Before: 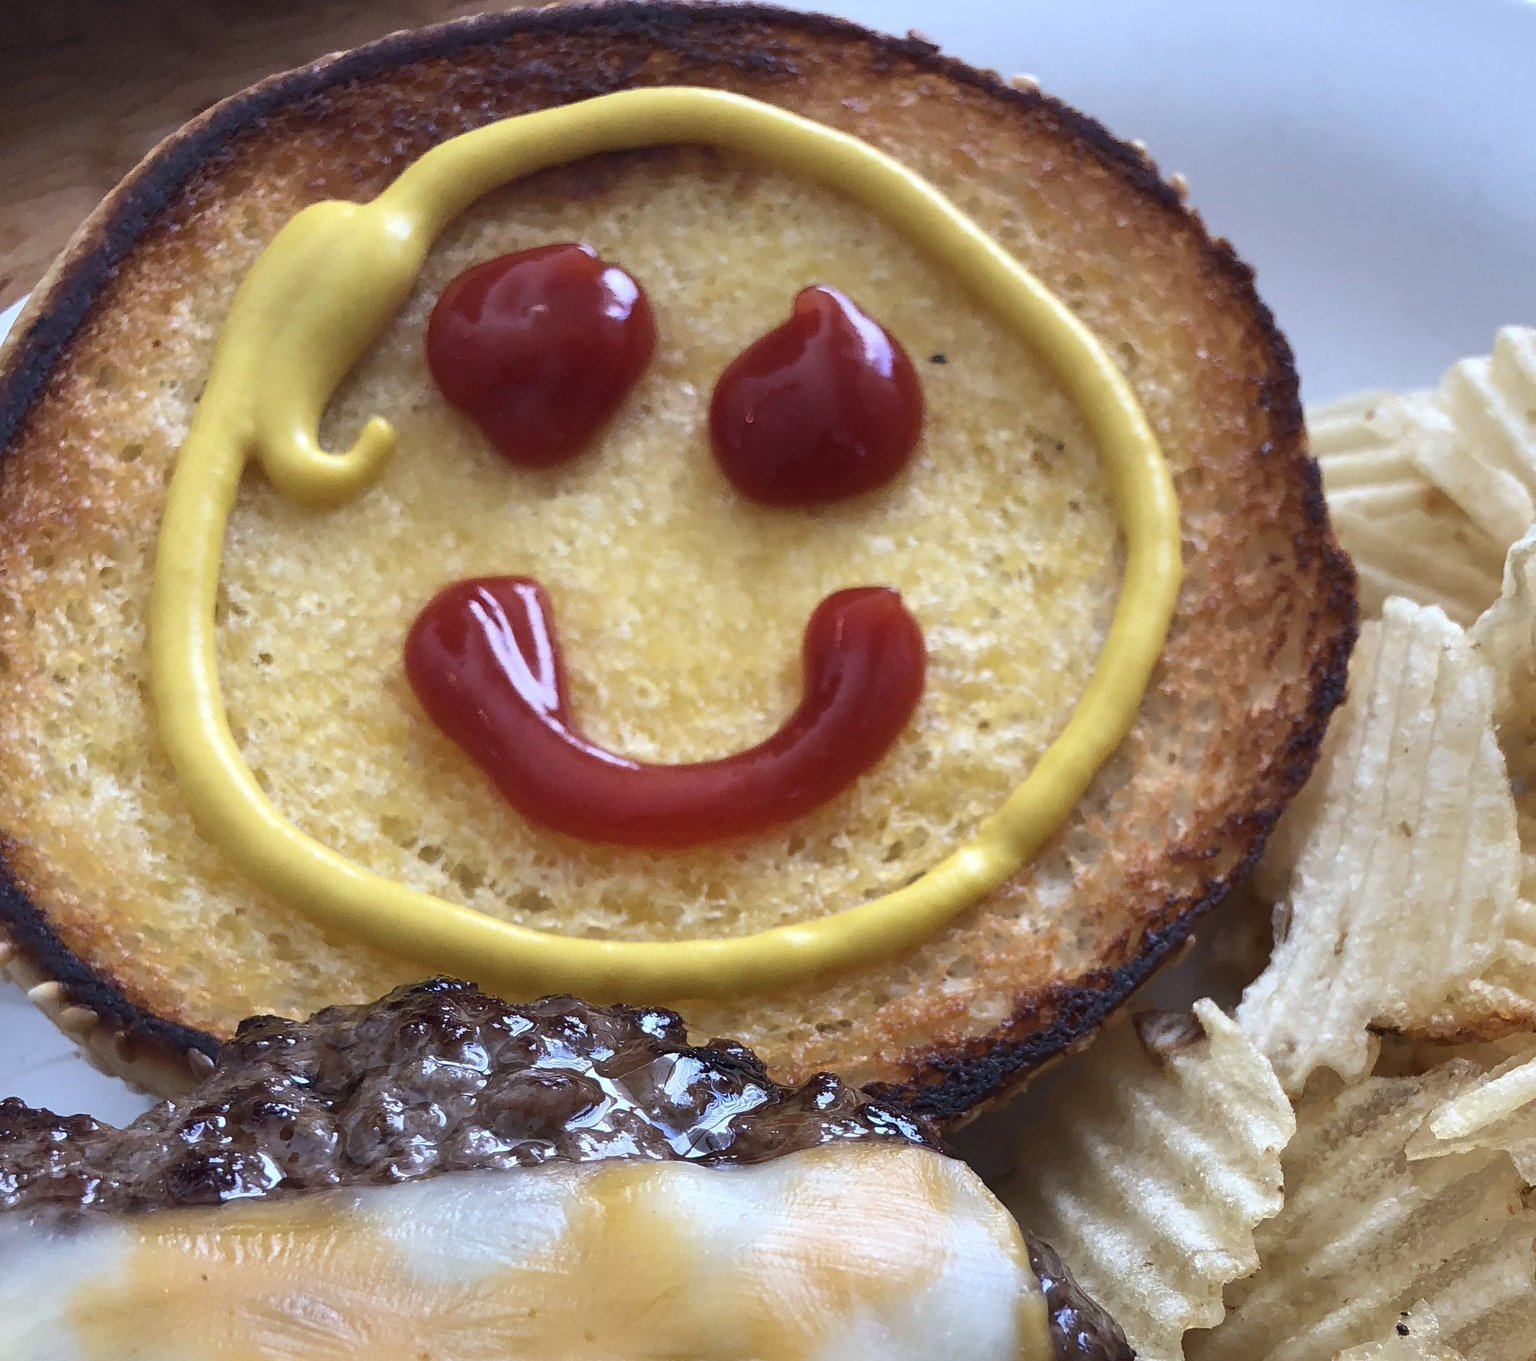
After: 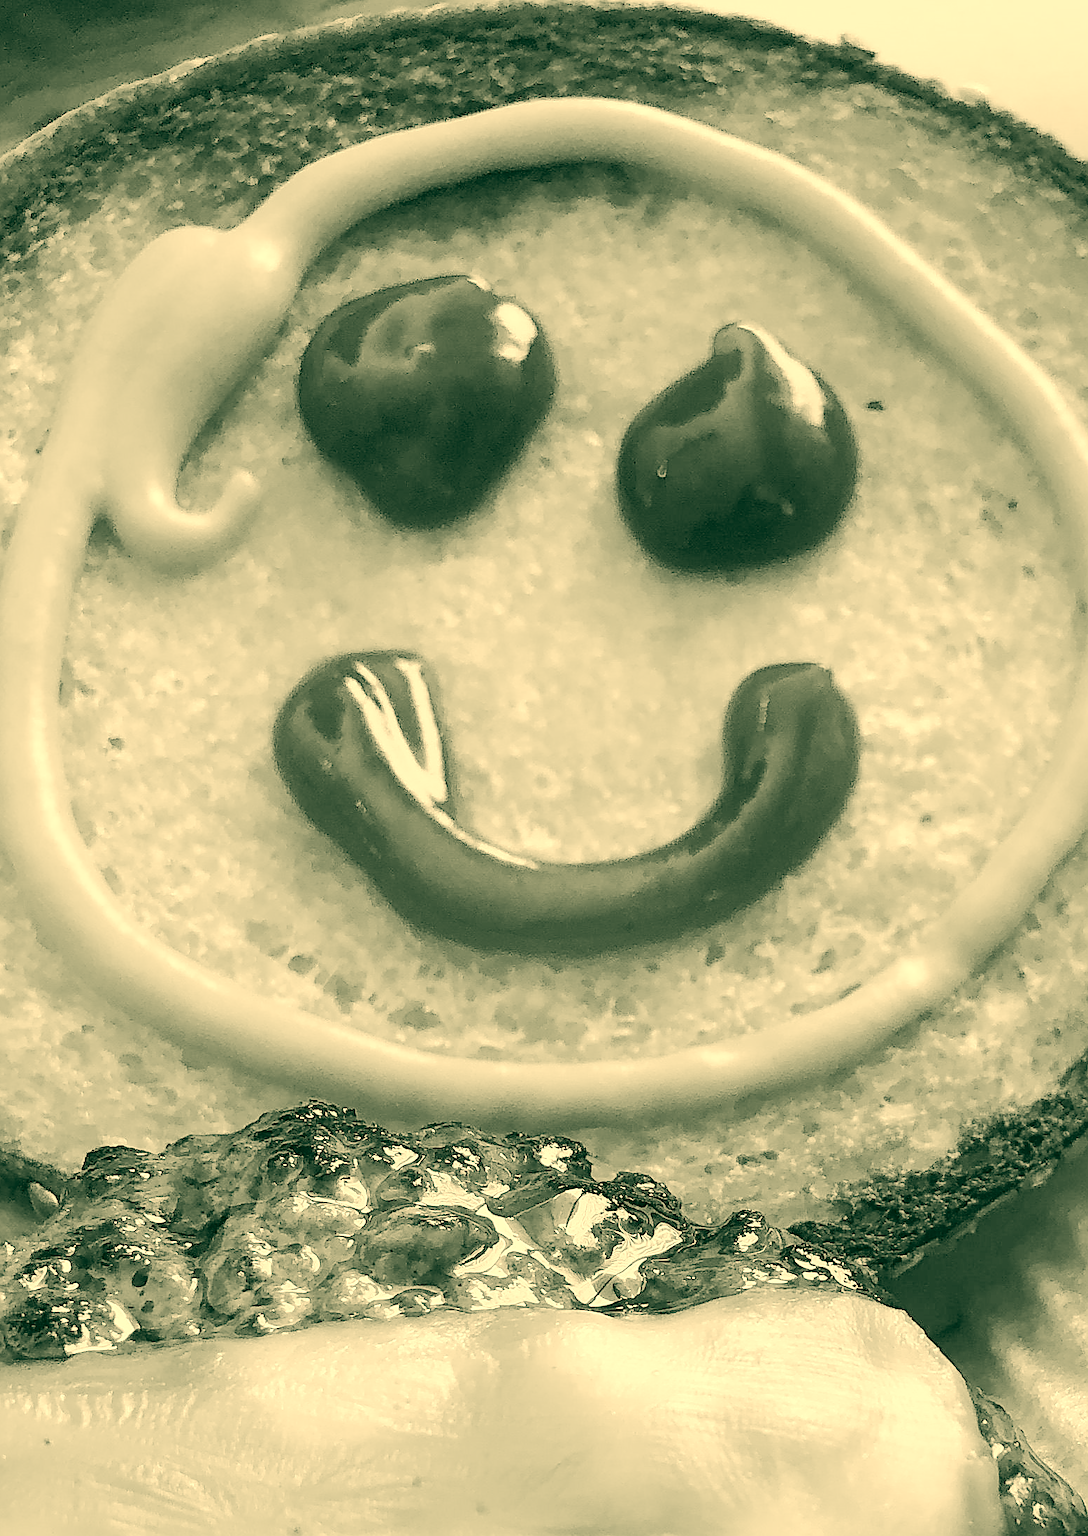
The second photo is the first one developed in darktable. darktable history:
sharpen: radius 1.4, amount 1.25, threshold 0.7
white balance: red 0.931, blue 1.11
contrast brightness saturation: contrast 0.14, brightness 0.21
tone curve: curves: ch0 [(0, 0) (0.003, 0.058) (0.011, 0.059) (0.025, 0.061) (0.044, 0.067) (0.069, 0.084) (0.1, 0.102) (0.136, 0.124) (0.177, 0.171) (0.224, 0.246) (0.277, 0.324) (0.335, 0.411) (0.399, 0.509) (0.468, 0.605) (0.543, 0.688) (0.623, 0.738) (0.709, 0.798) (0.801, 0.852) (0.898, 0.911) (1, 1)], preserve colors none
crop: left 10.644%, right 26.528%
color correction: highlights a* 5.62, highlights b* 33.57, shadows a* -25.86, shadows b* 4.02
color calibration: output gray [0.25, 0.35, 0.4, 0], x 0.383, y 0.372, temperature 3905.17 K
